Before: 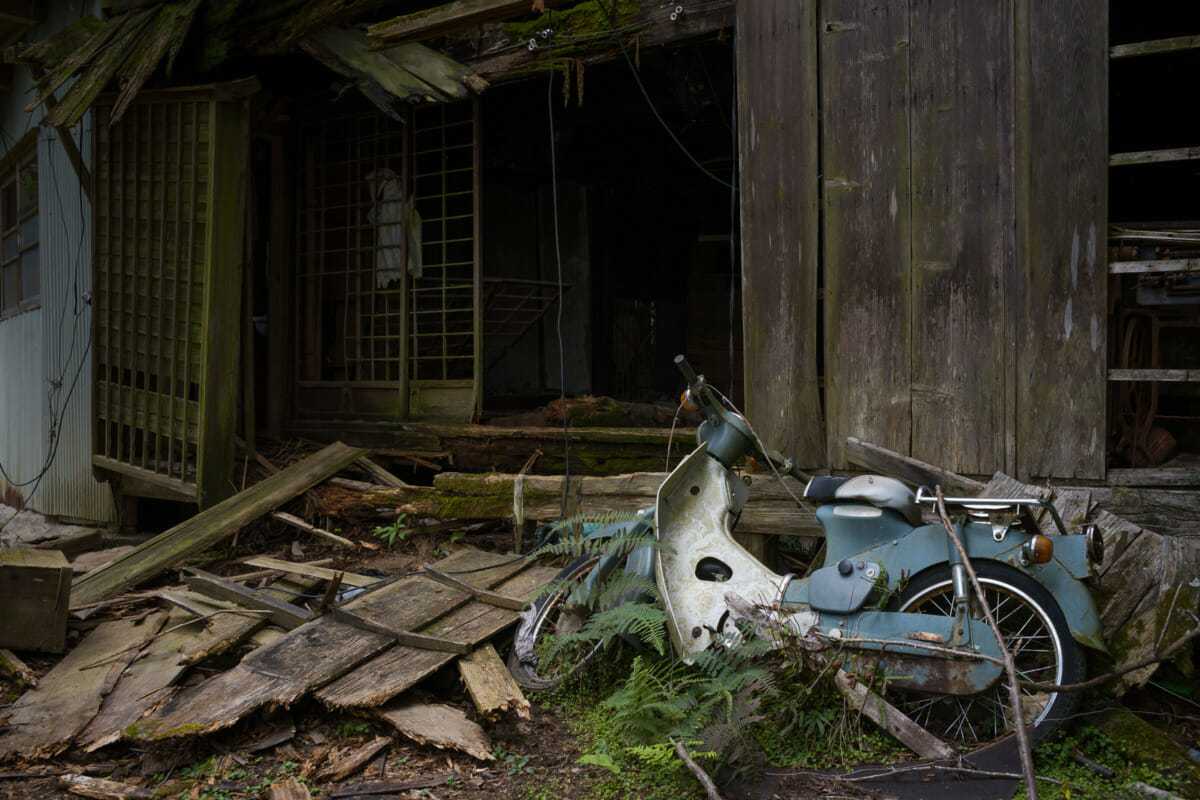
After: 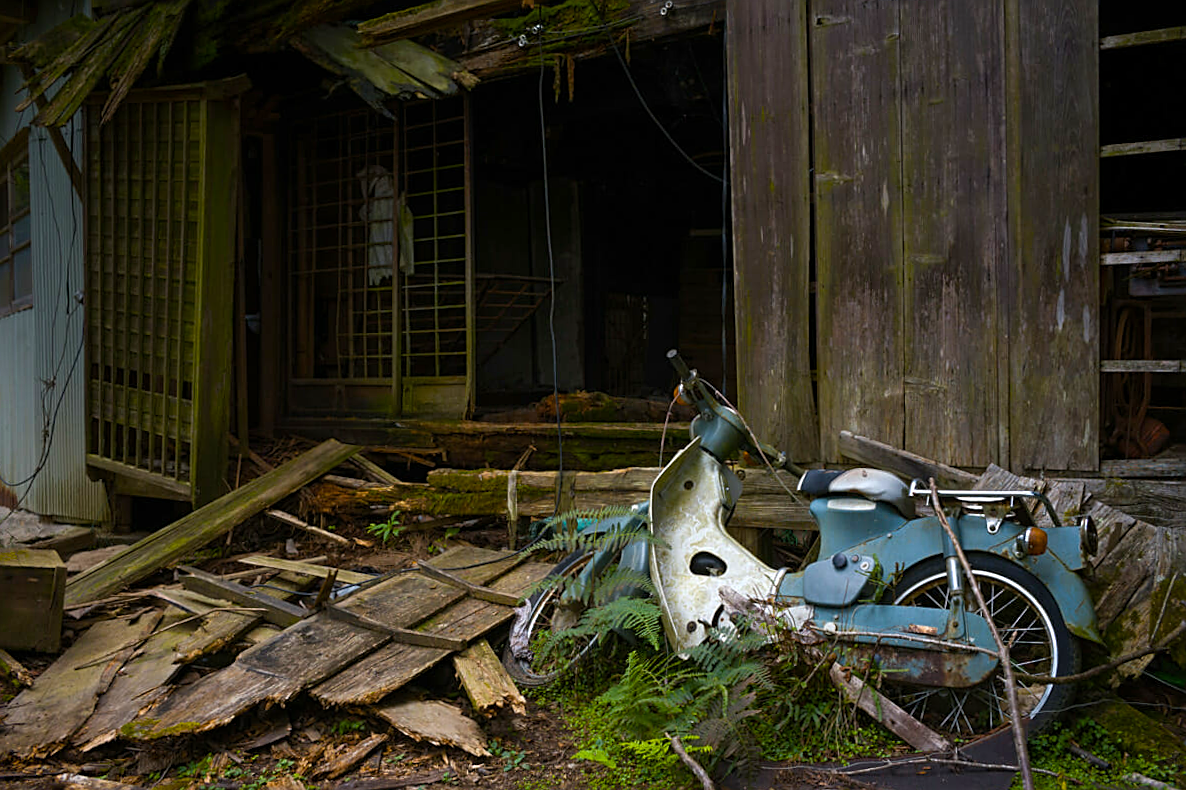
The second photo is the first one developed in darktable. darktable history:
white balance: emerald 1
rotate and perspective: rotation -0.45°, automatic cropping original format, crop left 0.008, crop right 0.992, crop top 0.012, crop bottom 0.988
exposure: exposure 0.29 EV, compensate highlight preservation false
sharpen: on, module defaults
color balance rgb: linear chroma grading › global chroma 10%, perceptual saturation grading › global saturation 30%, global vibrance 10%
base curve: curves: ch0 [(0, 0) (0.303, 0.277) (1, 1)]
